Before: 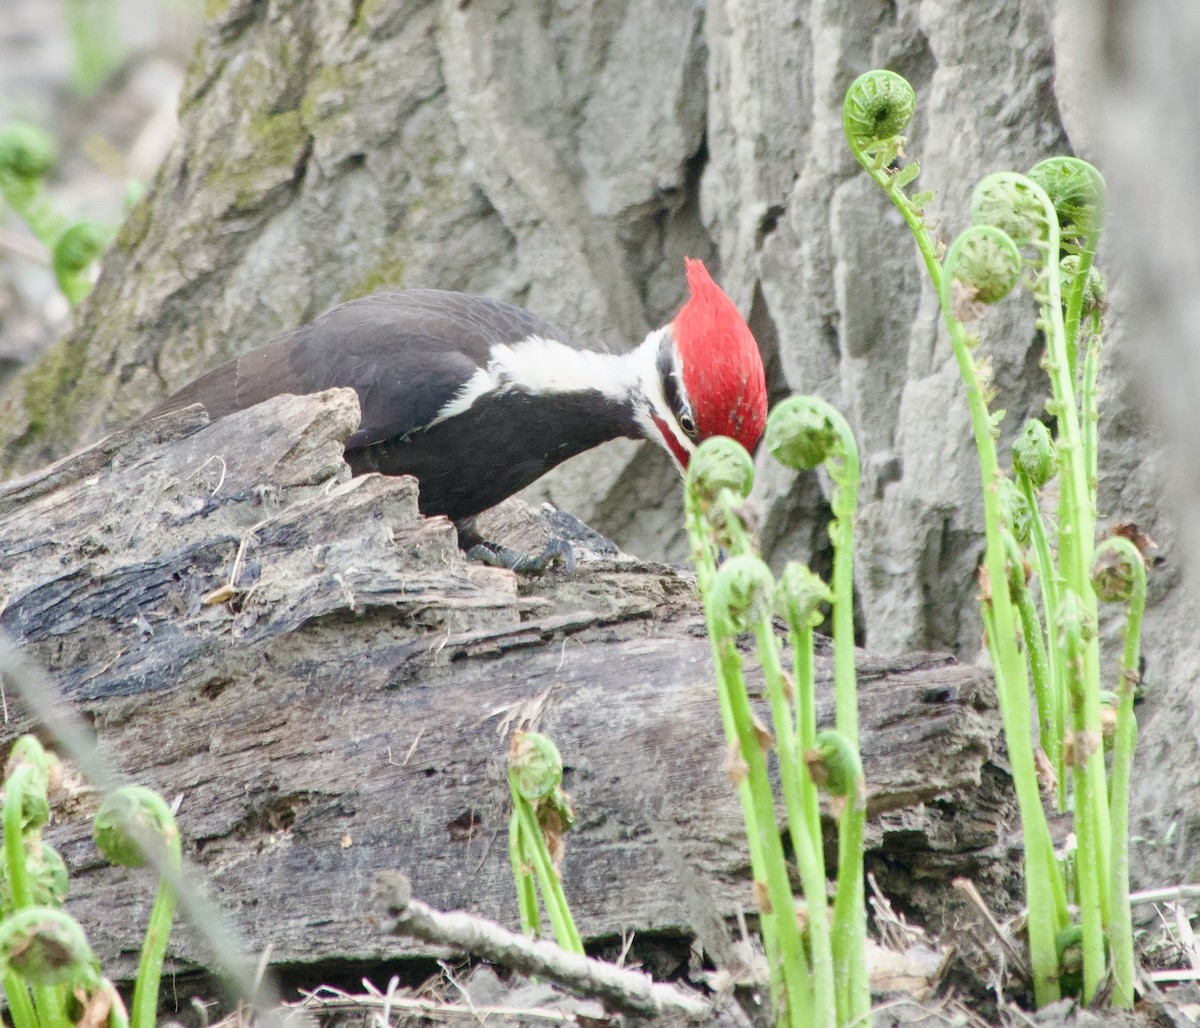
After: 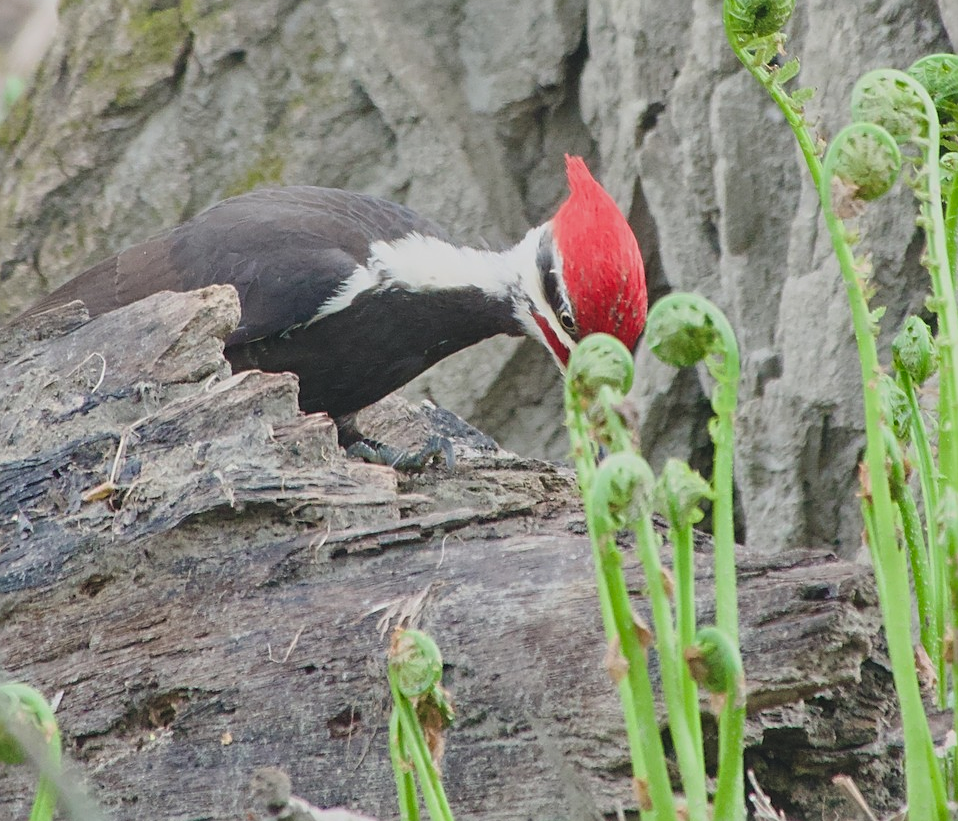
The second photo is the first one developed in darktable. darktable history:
exposure: black level correction -0.015, exposure -0.5 EV, compensate highlight preservation false
sharpen: on, module defaults
crop and rotate: left 10.071%, top 10.071%, right 10.02%, bottom 10.02%
